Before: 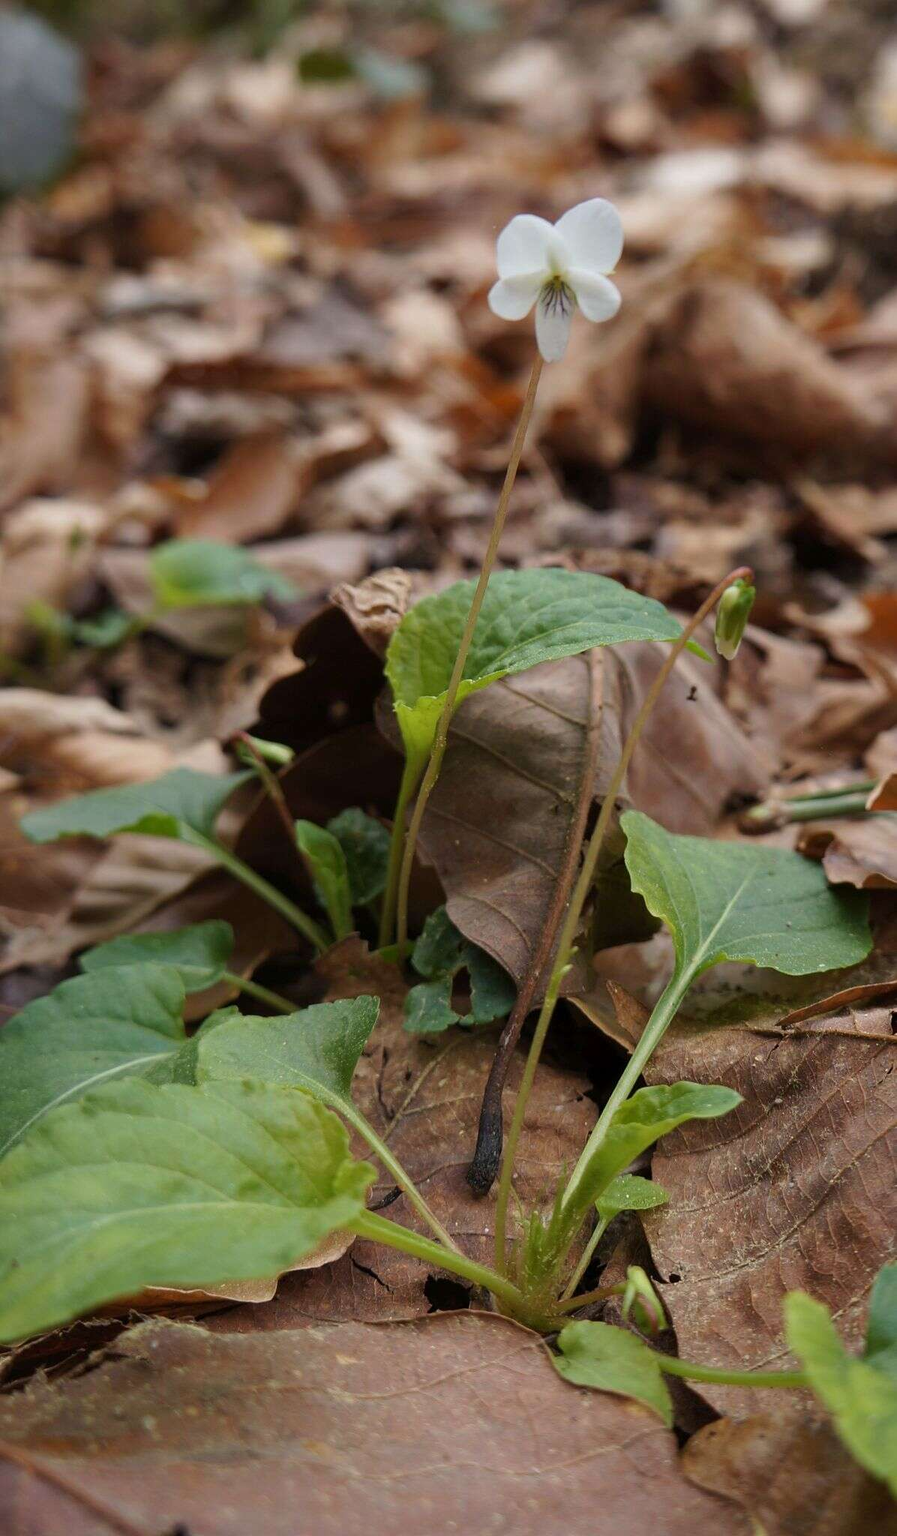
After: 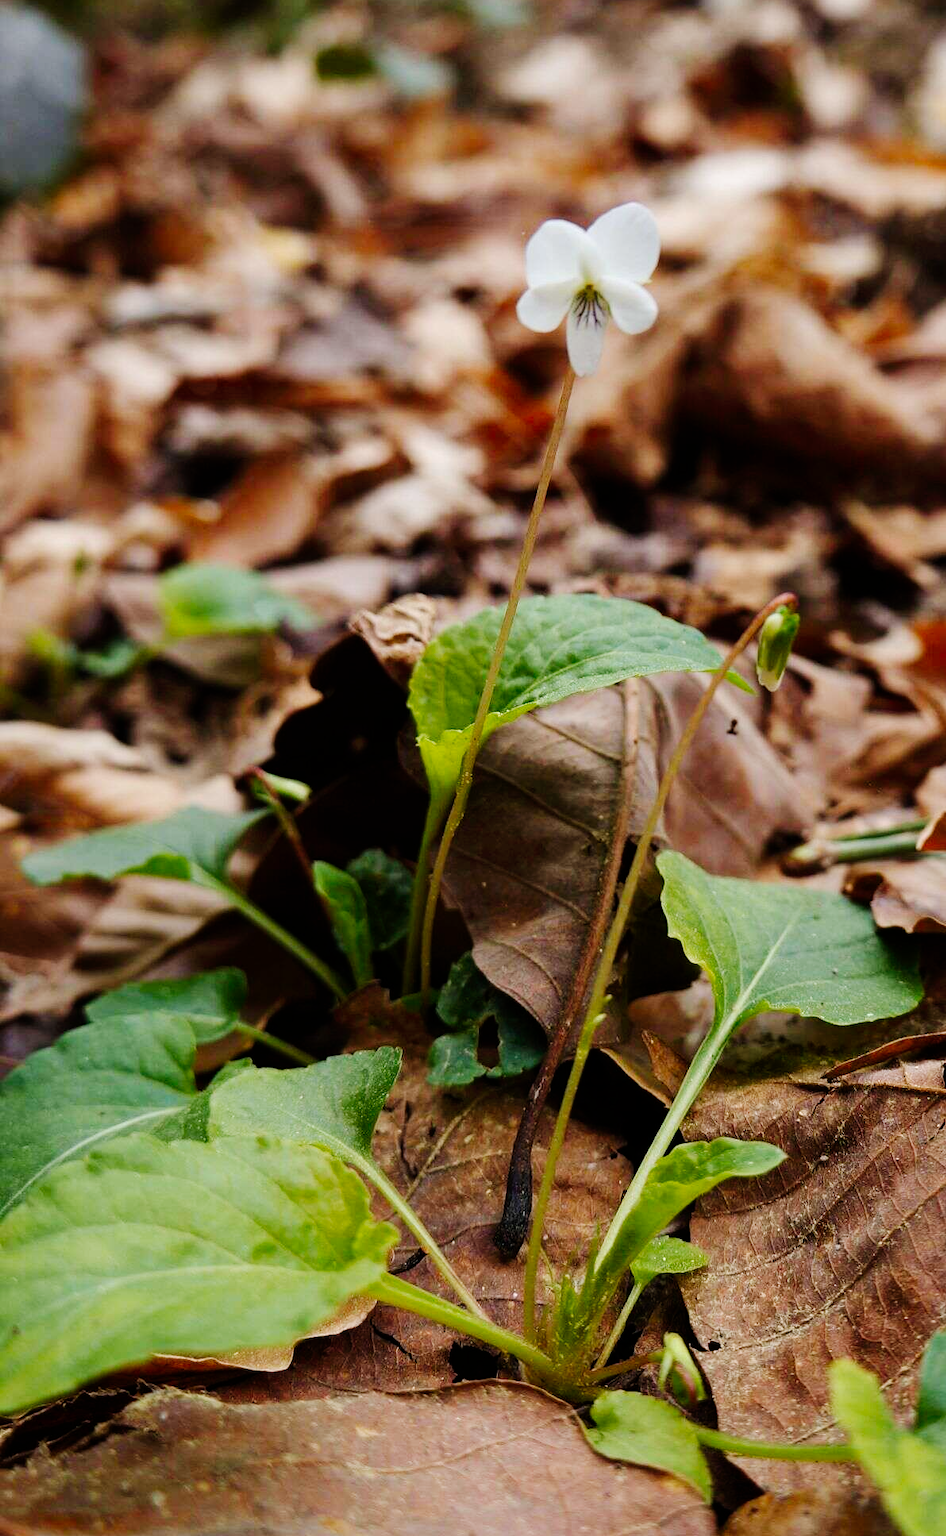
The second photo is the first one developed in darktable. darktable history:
crop: top 0.448%, right 0.264%, bottom 5.045%
tone curve: curves: ch0 [(0, 0) (0.003, 0) (0.011, 0.001) (0.025, 0.003) (0.044, 0.005) (0.069, 0.011) (0.1, 0.021) (0.136, 0.035) (0.177, 0.079) (0.224, 0.134) (0.277, 0.219) (0.335, 0.315) (0.399, 0.42) (0.468, 0.529) (0.543, 0.636) (0.623, 0.727) (0.709, 0.805) (0.801, 0.88) (0.898, 0.957) (1, 1)], preserve colors none
